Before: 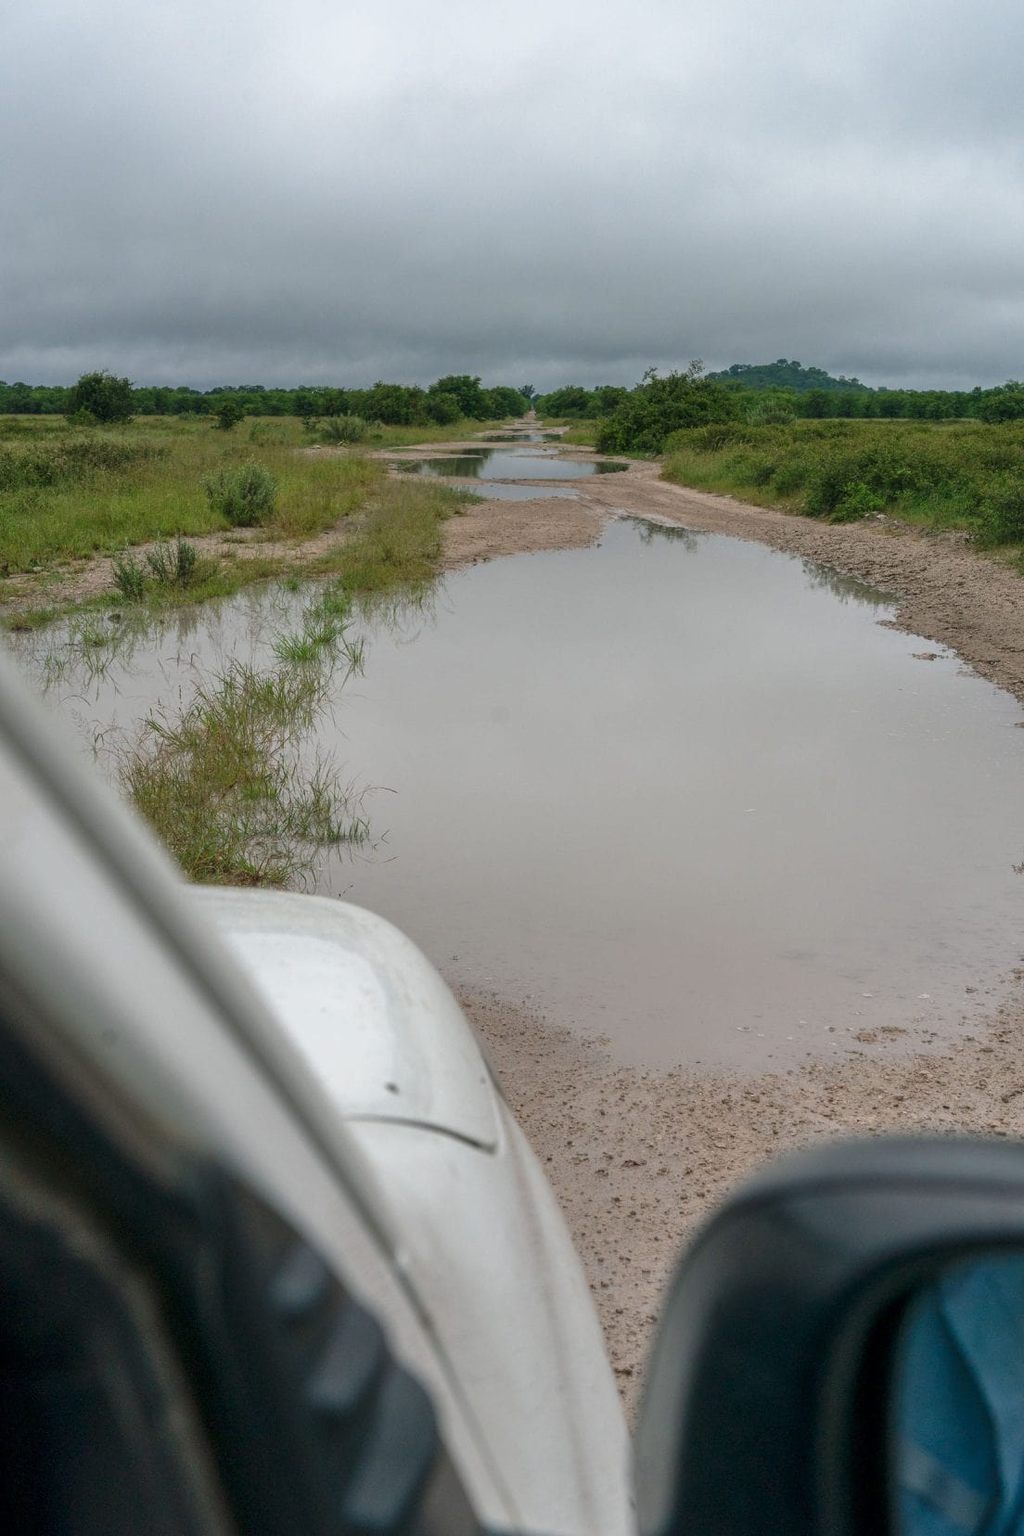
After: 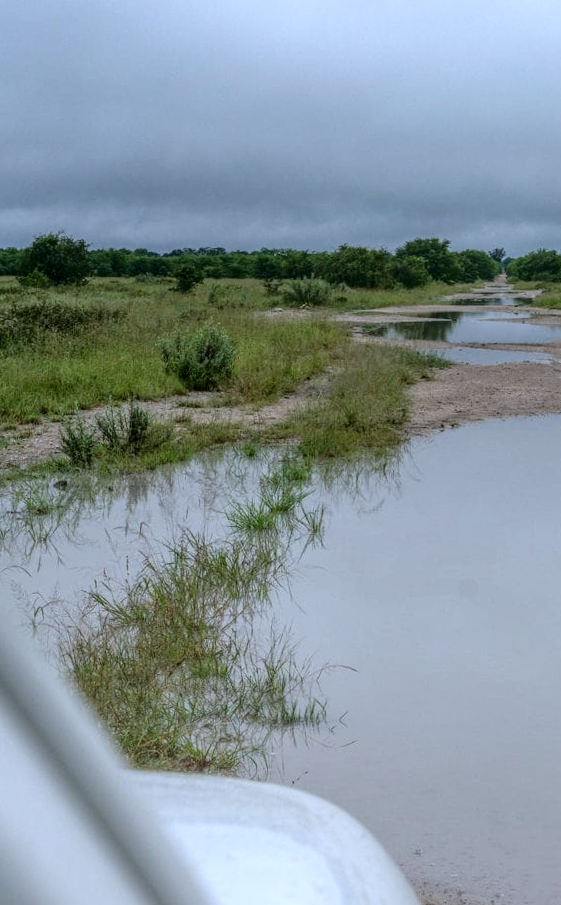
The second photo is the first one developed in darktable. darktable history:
crop and rotate: left 3.047%, top 7.509%, right 42.236%, bottom 37.598%
fill light: exposure -2 EV, width 8.6
rotate and perspective: rotation 0.215°, lens shift (vertical) -0.139, crop left 0.069, crop right 0.939, crop top 0.002, crop bottom 0.996
local contrast: highlights 0%, shadows 0%, detail 133%
white balance: red 0.926, green 1.003, blue 1.133
bloom: size 38%, threshold 95%, strength 30%
